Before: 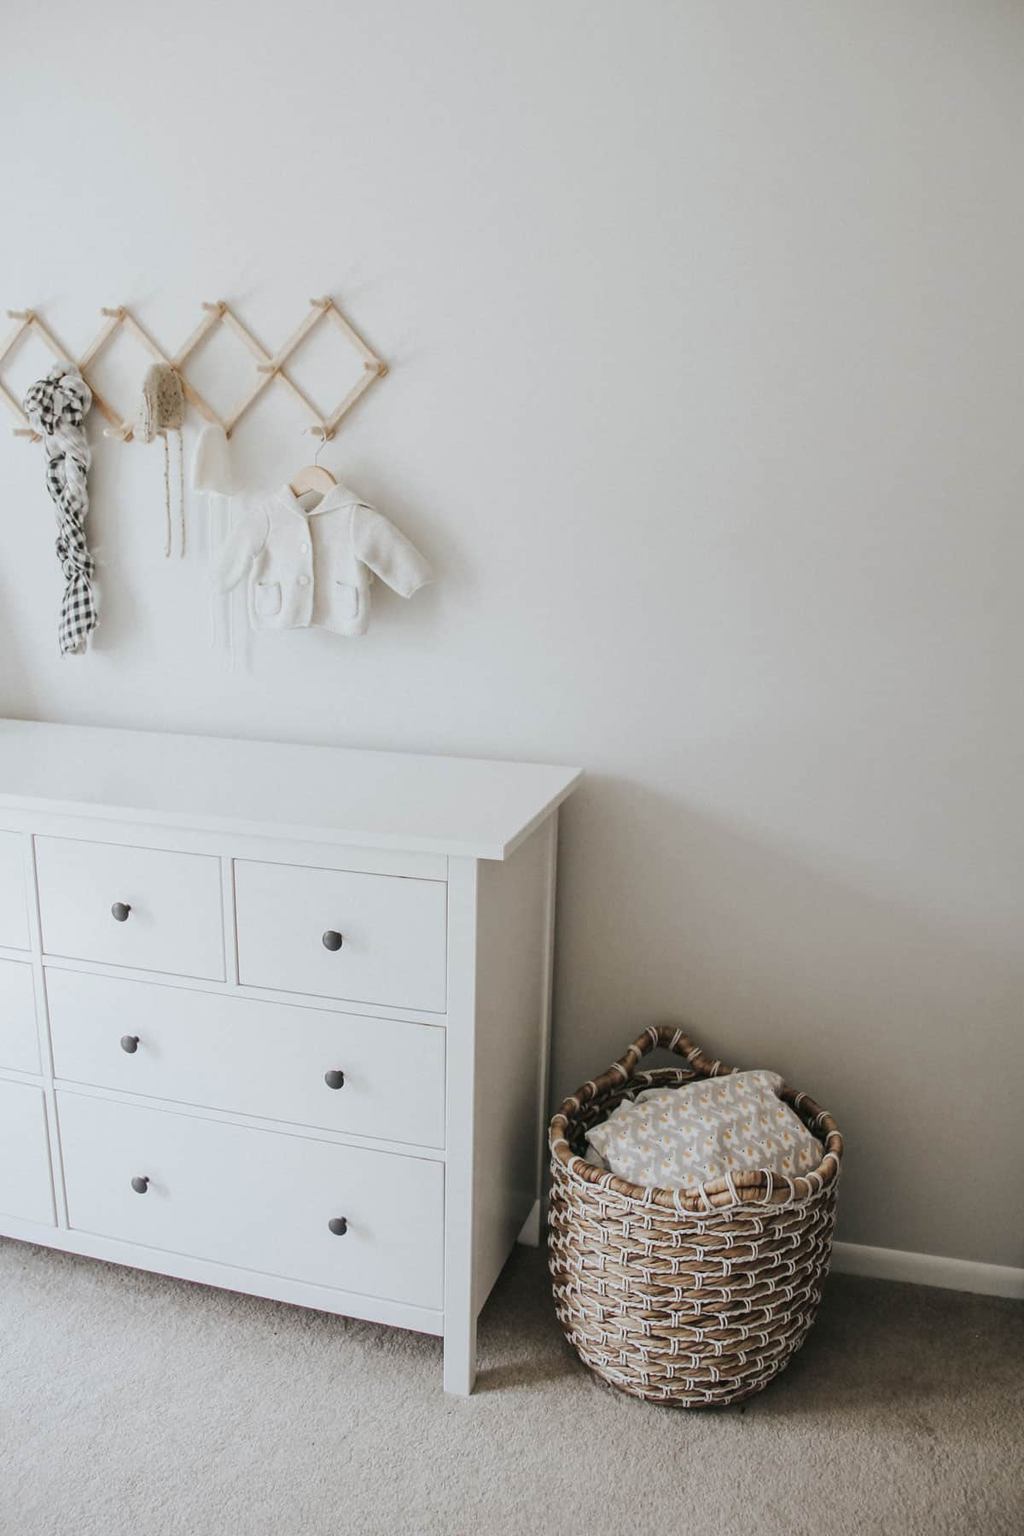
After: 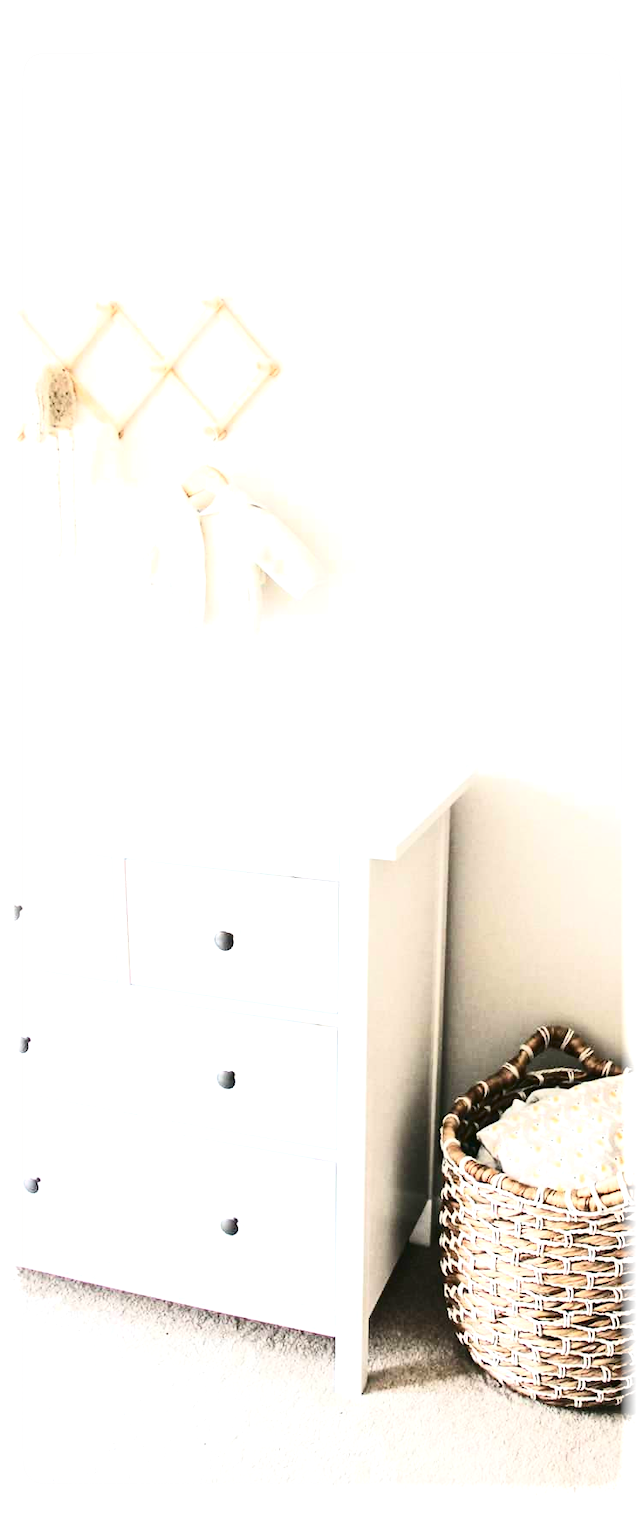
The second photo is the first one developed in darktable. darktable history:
vignetting: fall-off start 93%, fall-off radius 5%, brightness 1, saturation -0.49, automatic ratio true, width/height ratio 1.332, shape 0.04, unbound false
crop: left 10.644%, right 26.528%
contrast brightness saturation: contrast 0.4, brightness 0.05, saturation 0.25
shadows and highlights: shadows 12, white point adjustment 1.2, highlights -0.36, soften with gaussian
exposure: black level correction 0, exposure 1.2 EV, compensate highlight preservation false
